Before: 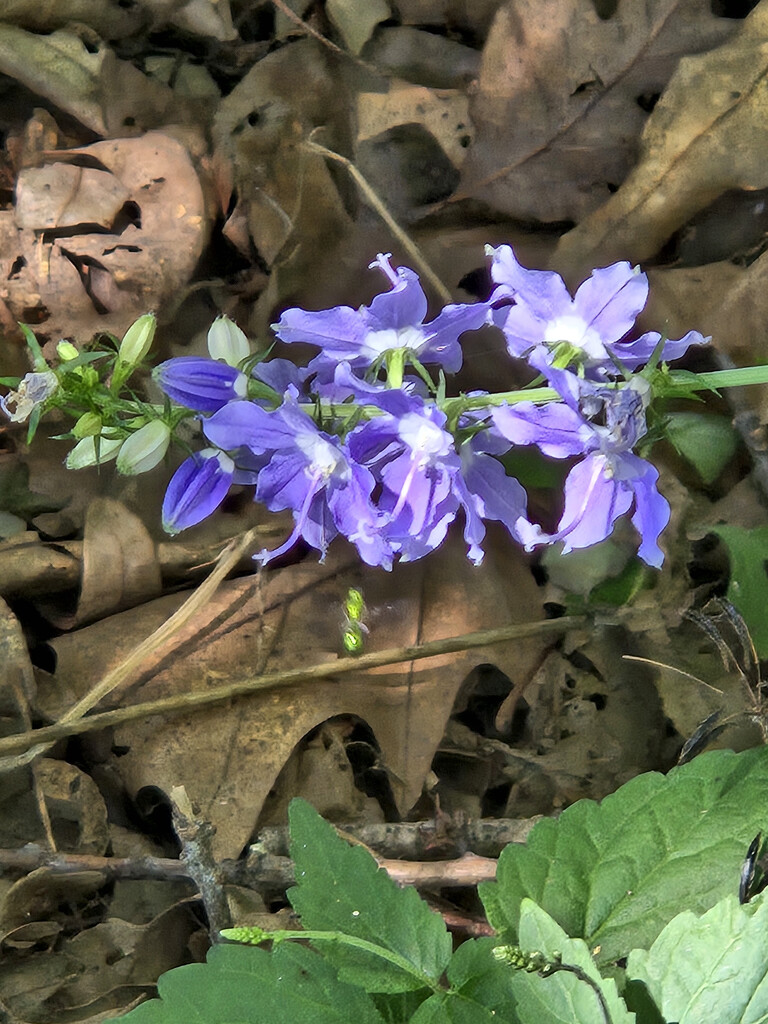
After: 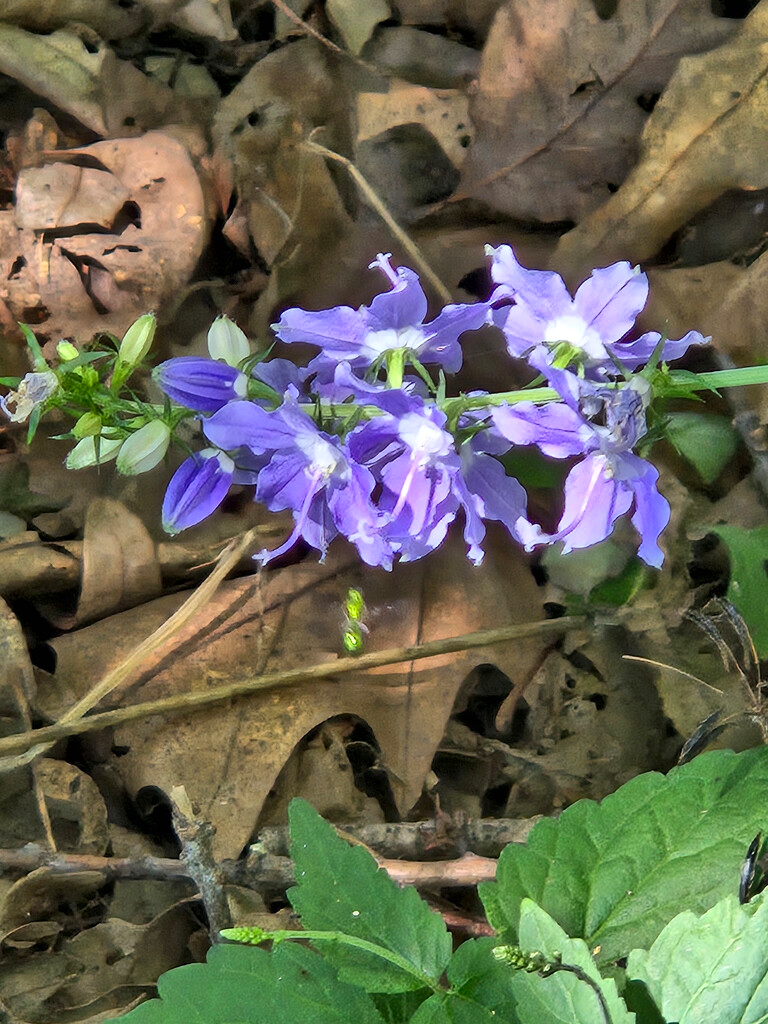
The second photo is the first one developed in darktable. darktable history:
shadows and highlights: white point adjustment 1.09, soften with gaussian
